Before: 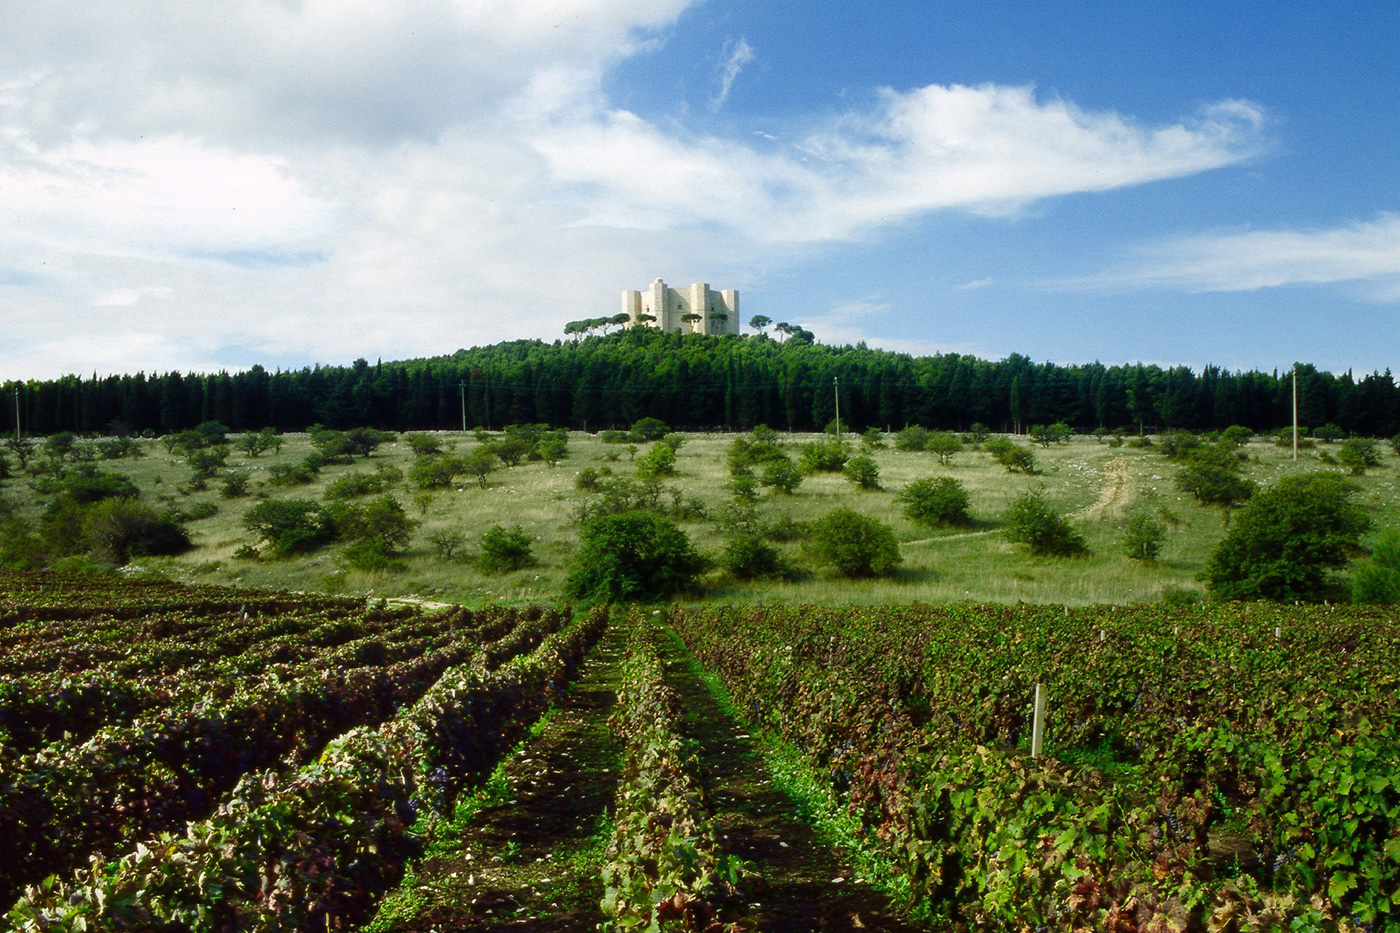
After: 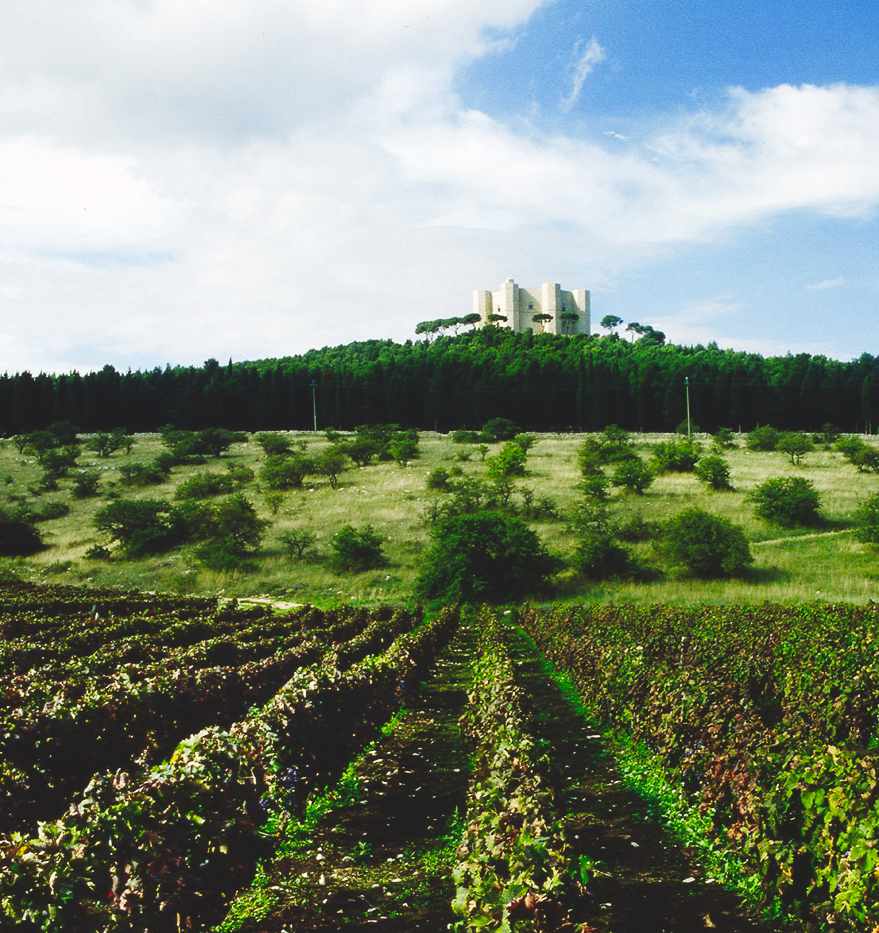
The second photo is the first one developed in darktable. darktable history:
crop: left 10.644%, right 26.528%
tone curve: curves: ch0 [(0, 0) (0.003, 0.117) (0.011, 0.118) (0.025, 0.123) (0.044, 0.13) (0.069, 0.137) (0.1, 0.149) (0.136, 0.157) (0.177, 0.184) (0.224, 0.217) (0.277, 0.257) (0.335, 0.324) (0.399, 0.406) (0.468, 0.511) (0.543, 0.609) (0.623, 0.712) (0.709, 0.8) (0.801, 0.877) (0.898, 0.938) (1, 1)], preserve colors none
